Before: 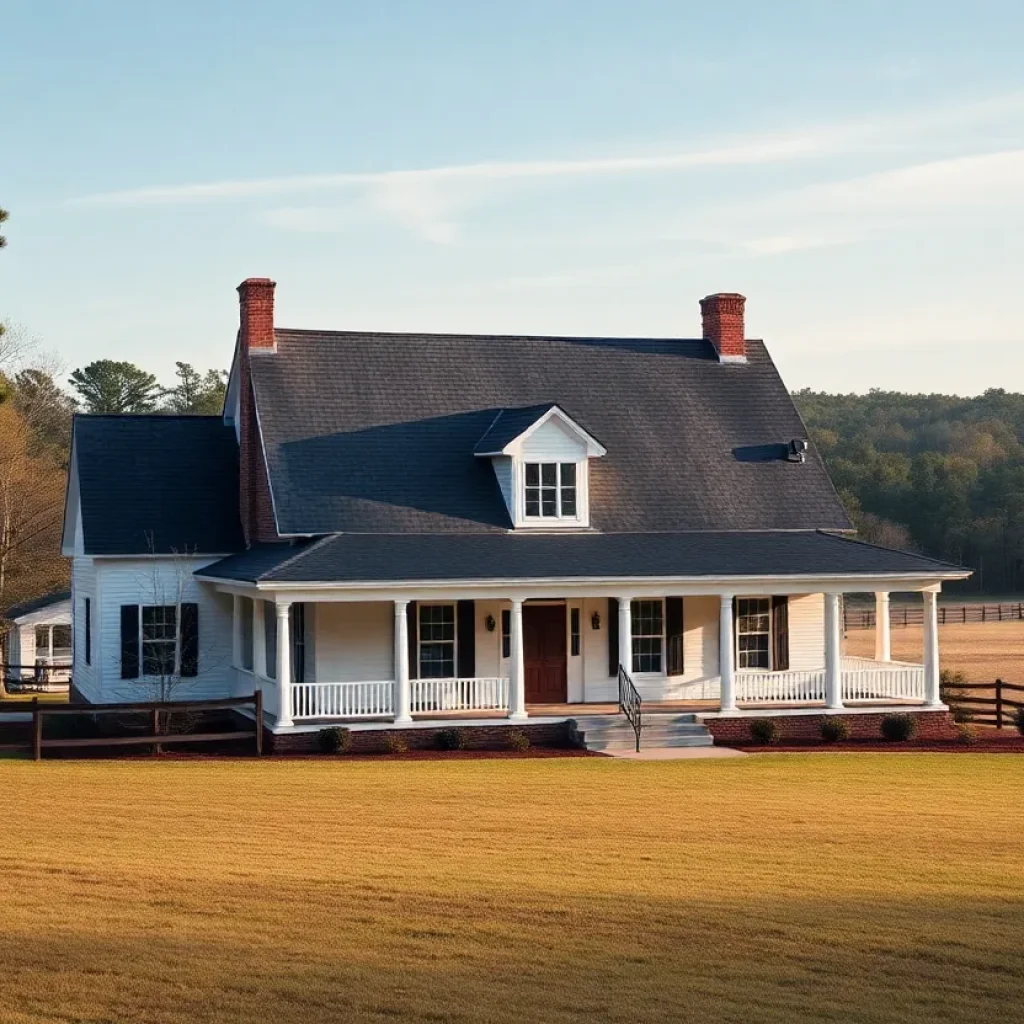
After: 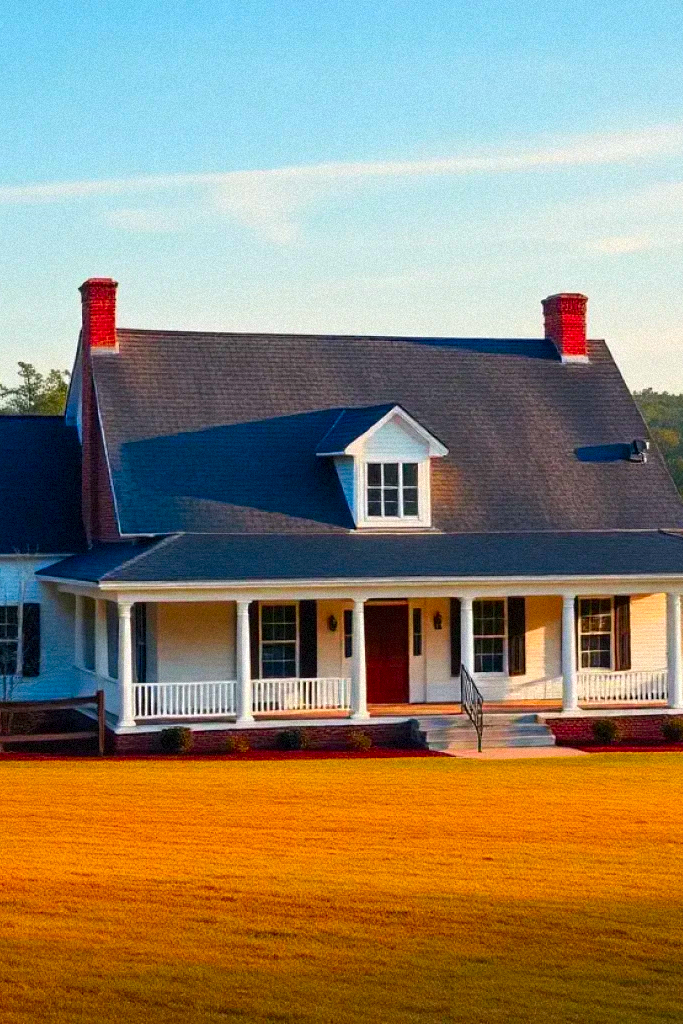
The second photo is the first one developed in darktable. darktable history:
color correction: saturation 2.15
crop and rotate: left 15.446%, right 17.836%
grain: mid-tones bias 0%
